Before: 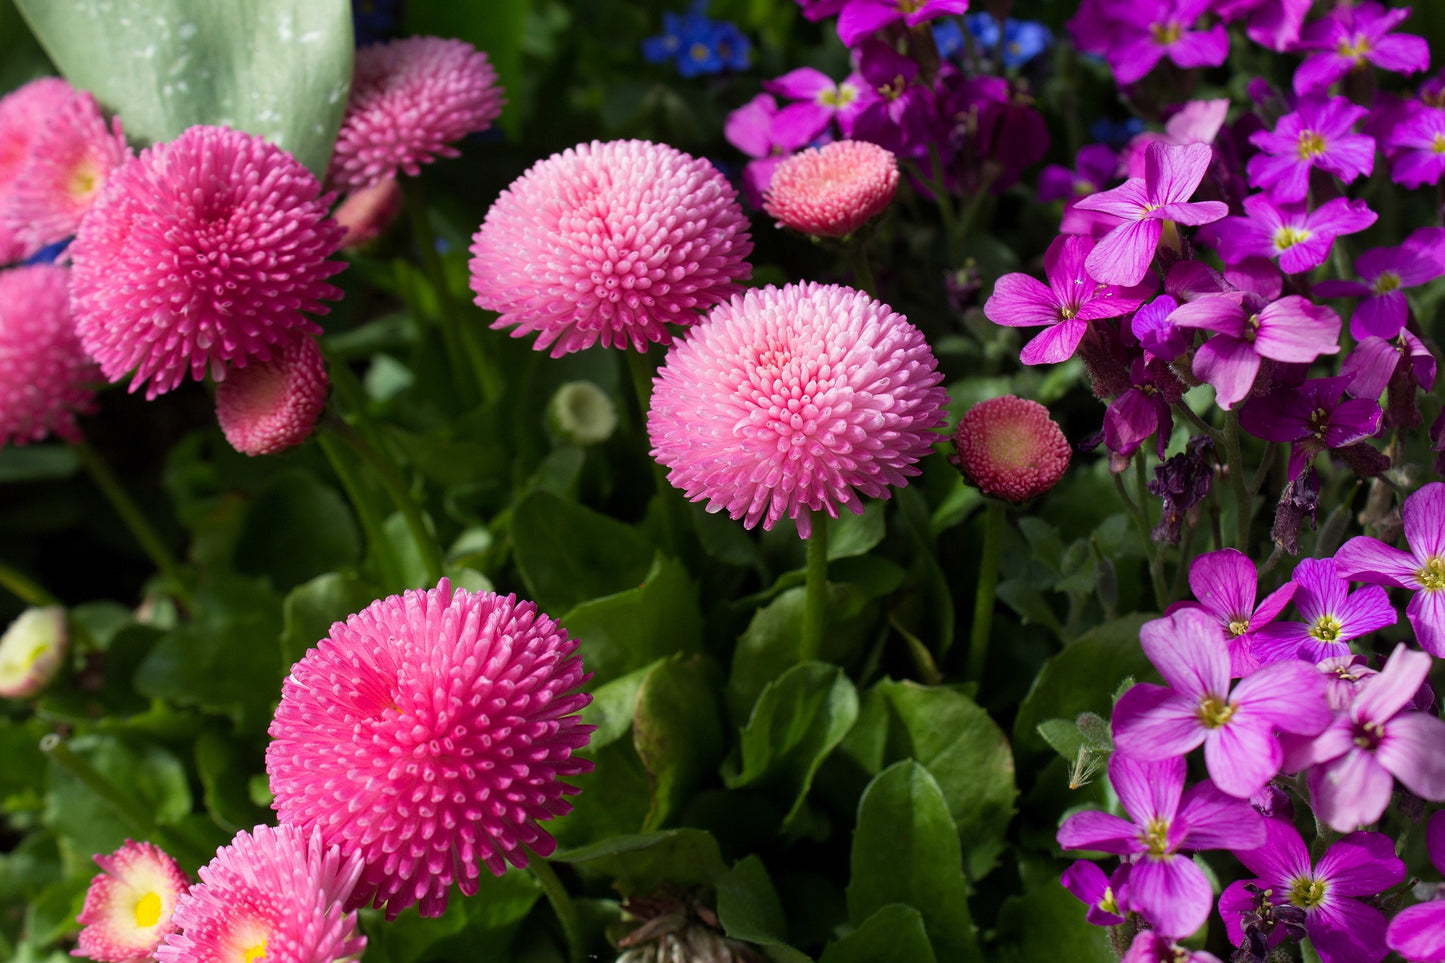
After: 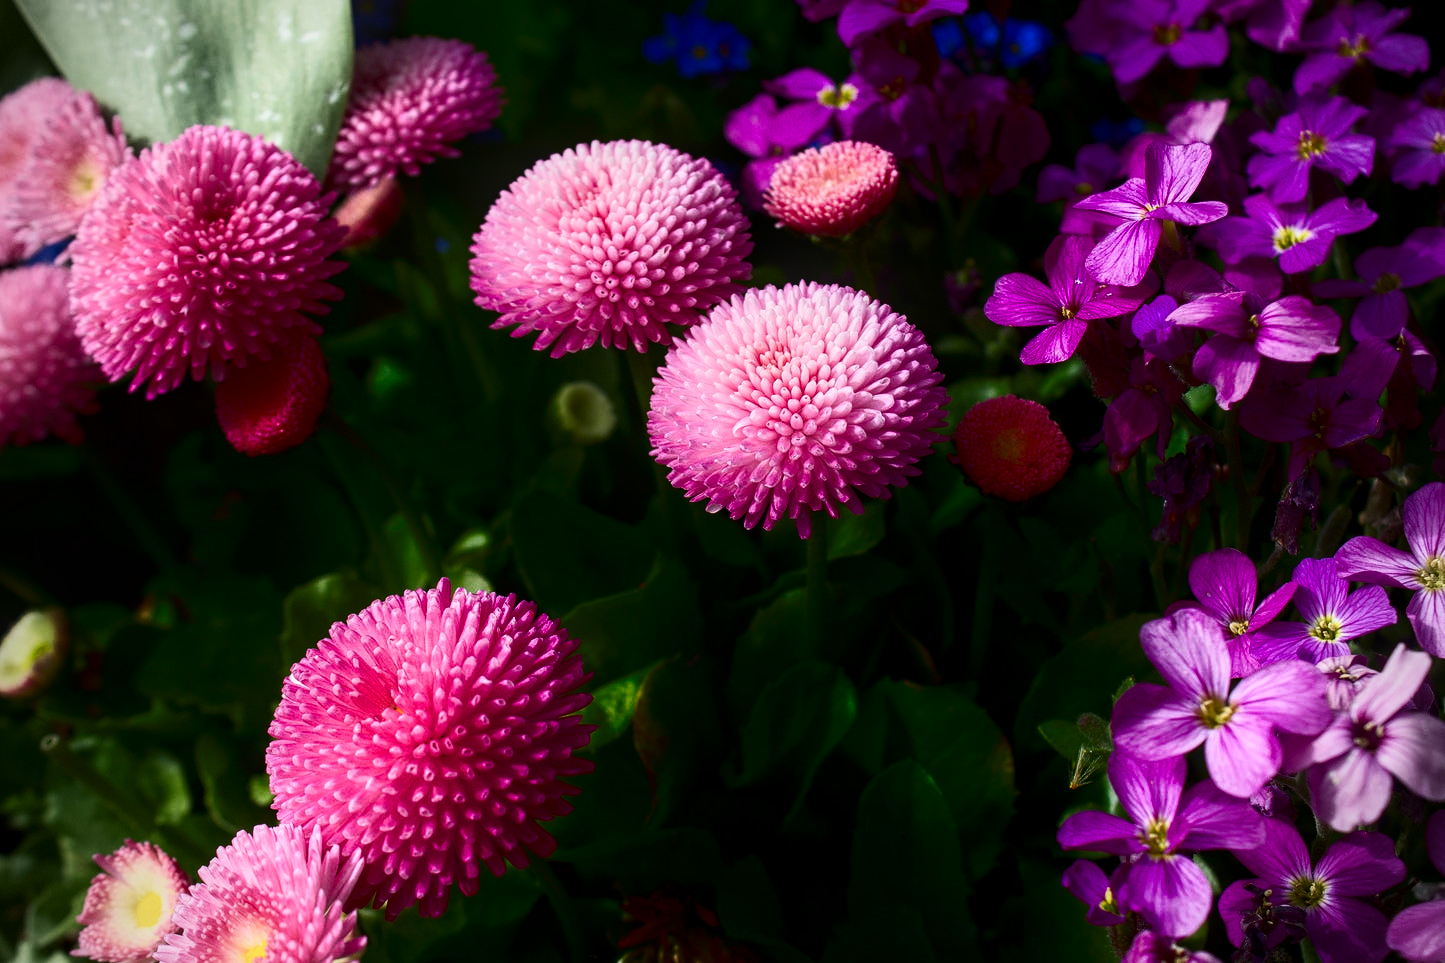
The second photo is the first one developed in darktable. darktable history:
shadows and highlights: shadows -87.09, highlights -36.78, highlights color adjustment 45.31%, soften with gaussian
contrast brightness saturation: contrast 0.294
local contrast: on, module defaults
vignetting: on, module defaults
